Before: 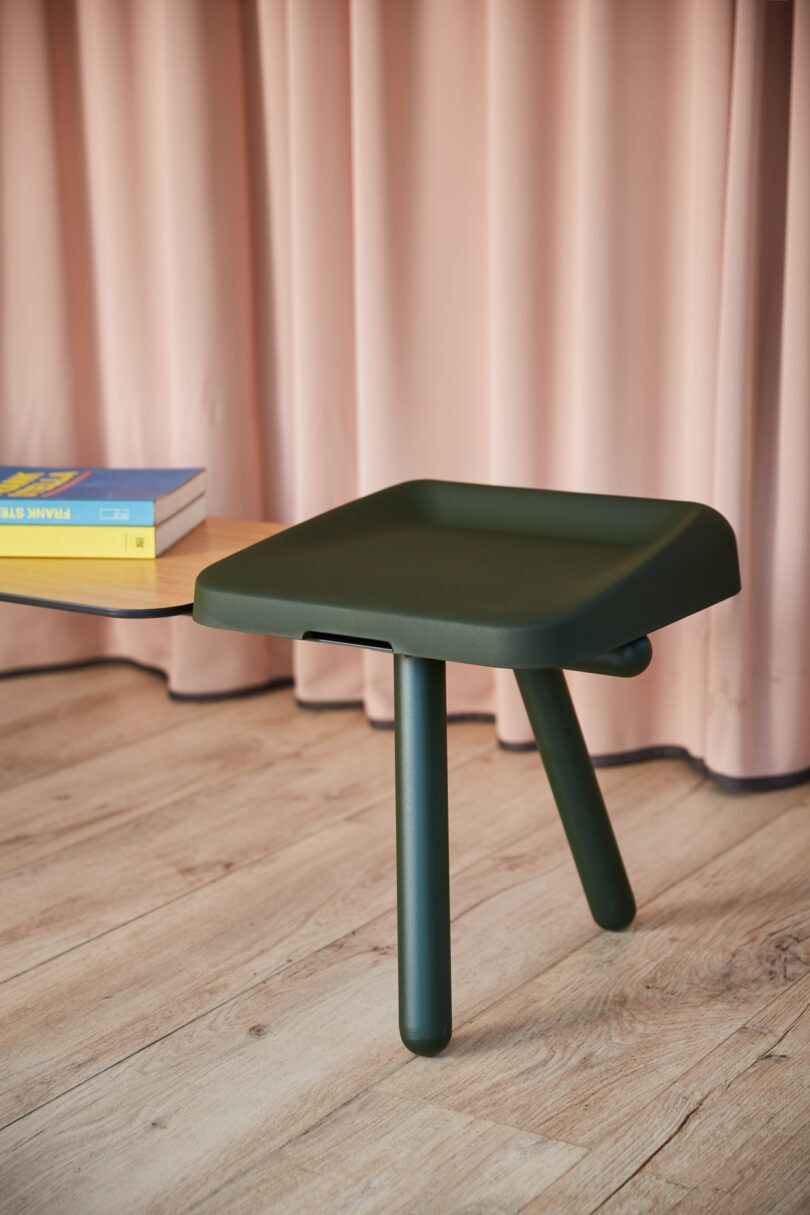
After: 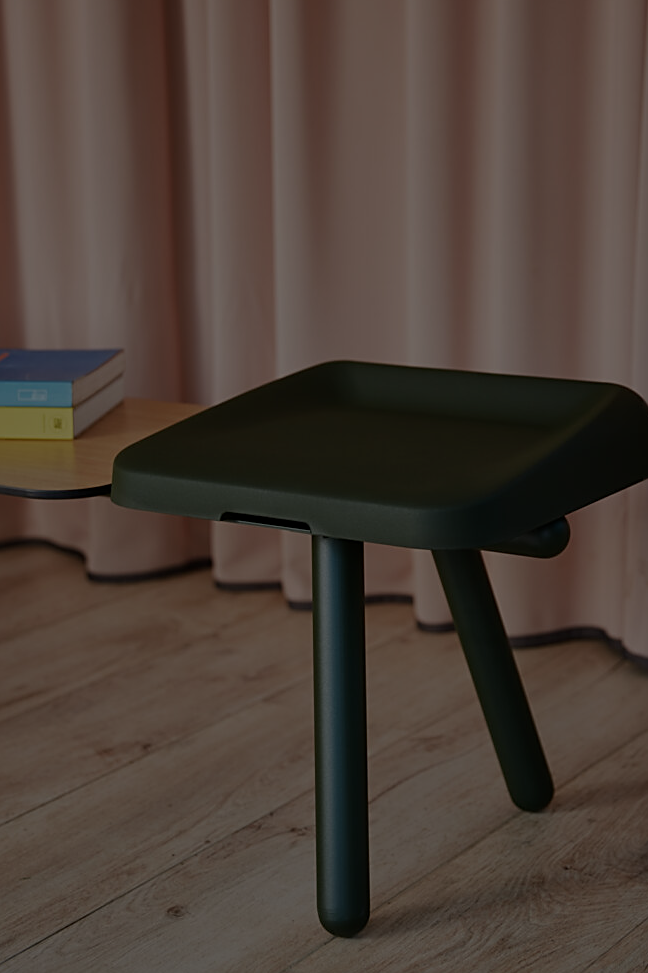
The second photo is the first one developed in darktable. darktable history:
crop and rotate: left 10.152%, top 9.839%, right 9.827%, bottom 10.002%
sharpen: on, module defaults
exposure: exposure -2.379 EV, compensate highlight preservation false
